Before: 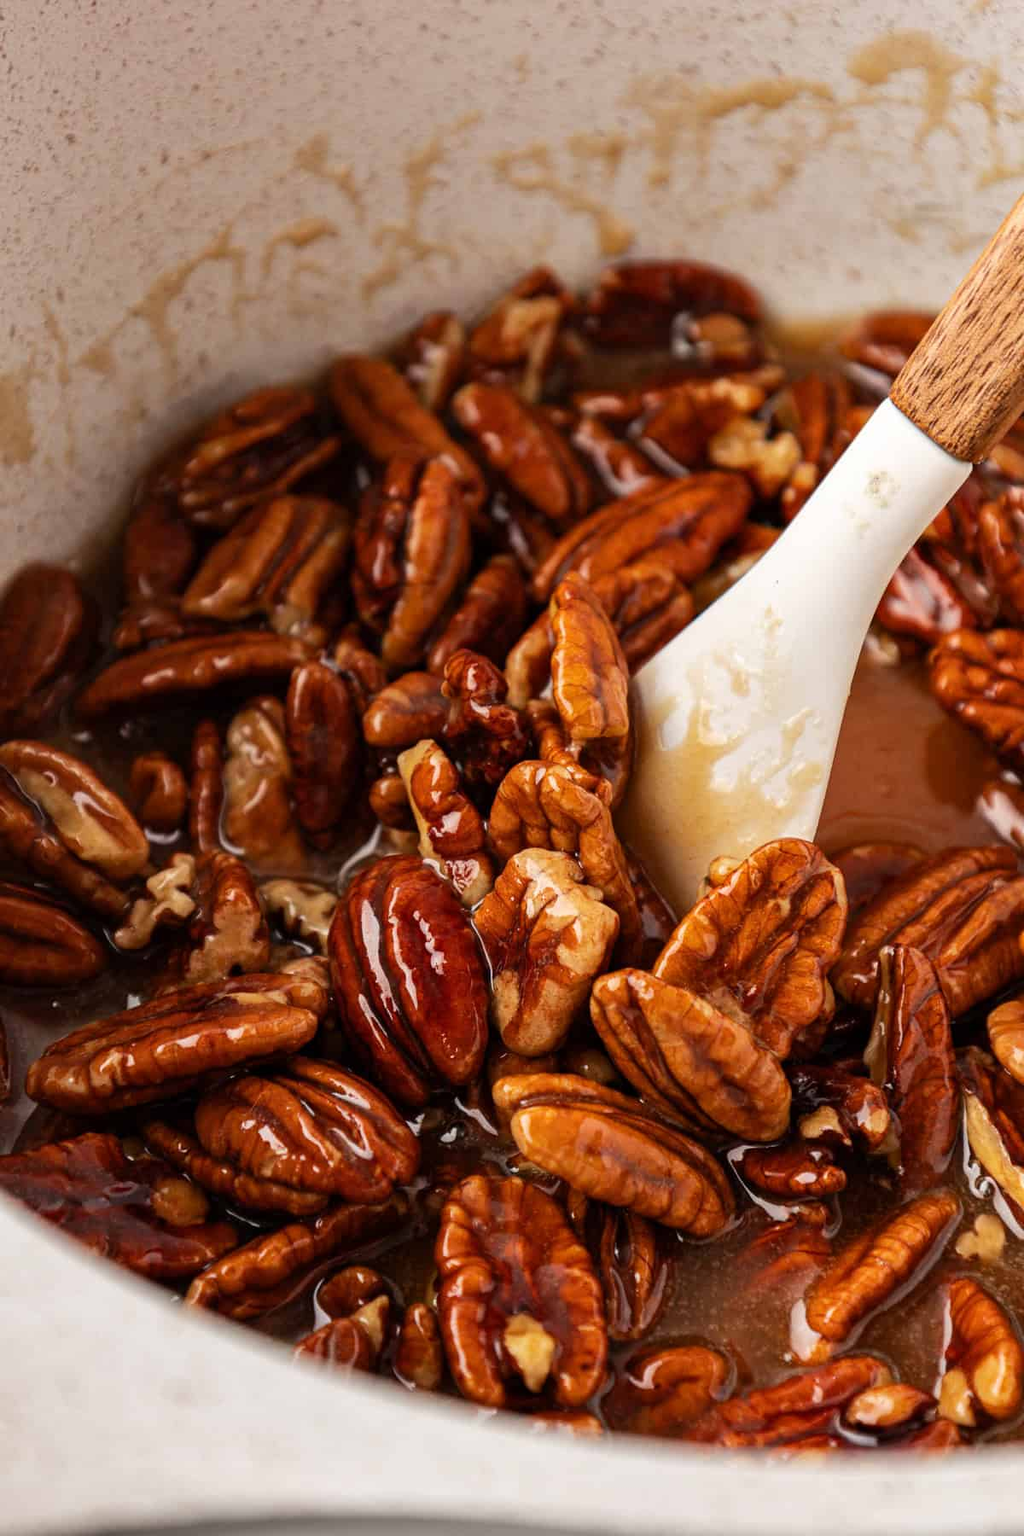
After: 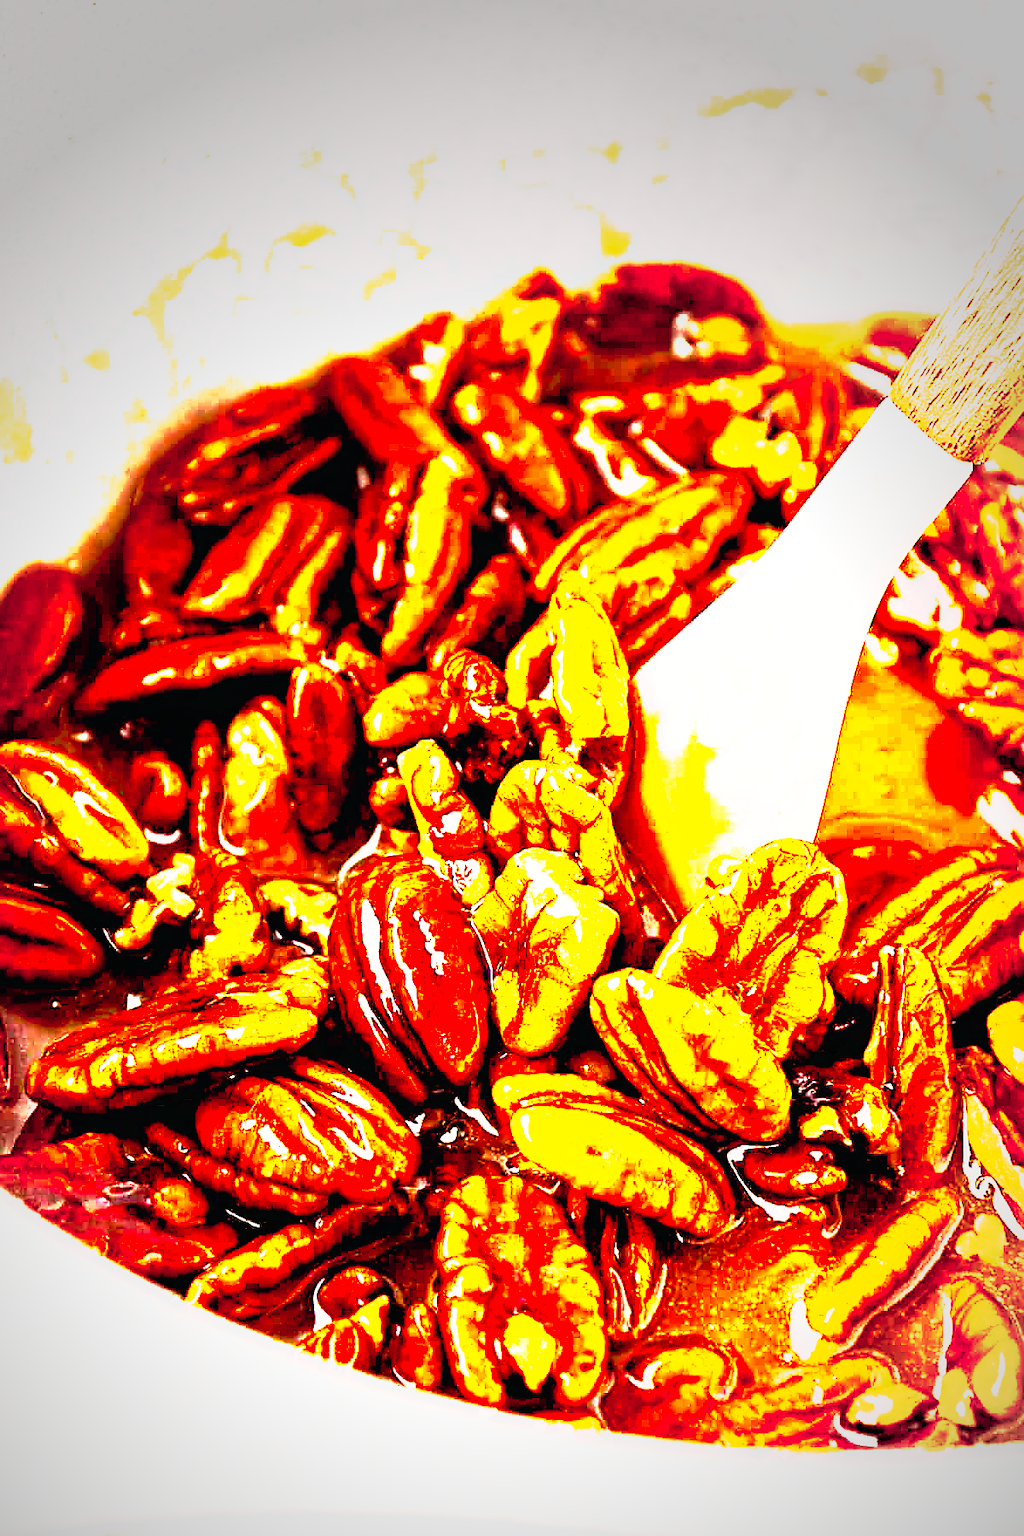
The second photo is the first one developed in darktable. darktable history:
exposure: exposure 1 EV, compensate highlight preservation false
contrast brightness saturation: contrast 0.2, brightness 0.16, saturation 0.22
shadows and highlights: on, module defaults
tone curve: curves: ch0 [(0, 0) (0.003, 0.01) (0.011, 0.011) (0.025, 0.008) (0.044, 0.007) (0.069, 0.006) (0.1, 0.005) (0.136, 0.015) (0.177, 0.094) (0.224, 0.241) (0.277, 0.369) (0.335, 0.5) (0.399, 0.648) (0.468, 0.811) (0.543, 0.975) (0.623, 0.989) (0.709, 0.989) (0.801, 0.99) (0.898, 0.99) (1, 1)], preserve colors none
color balance rgb: perceptual saturation grading › global saturation 30%, global vibrance 10%
sharpen: radius 1.4, amount 1.25, threshold 0.7
vignetting: fall-off start 64.63%, center (-0.034, 0.148), width/height ratio 0.881
